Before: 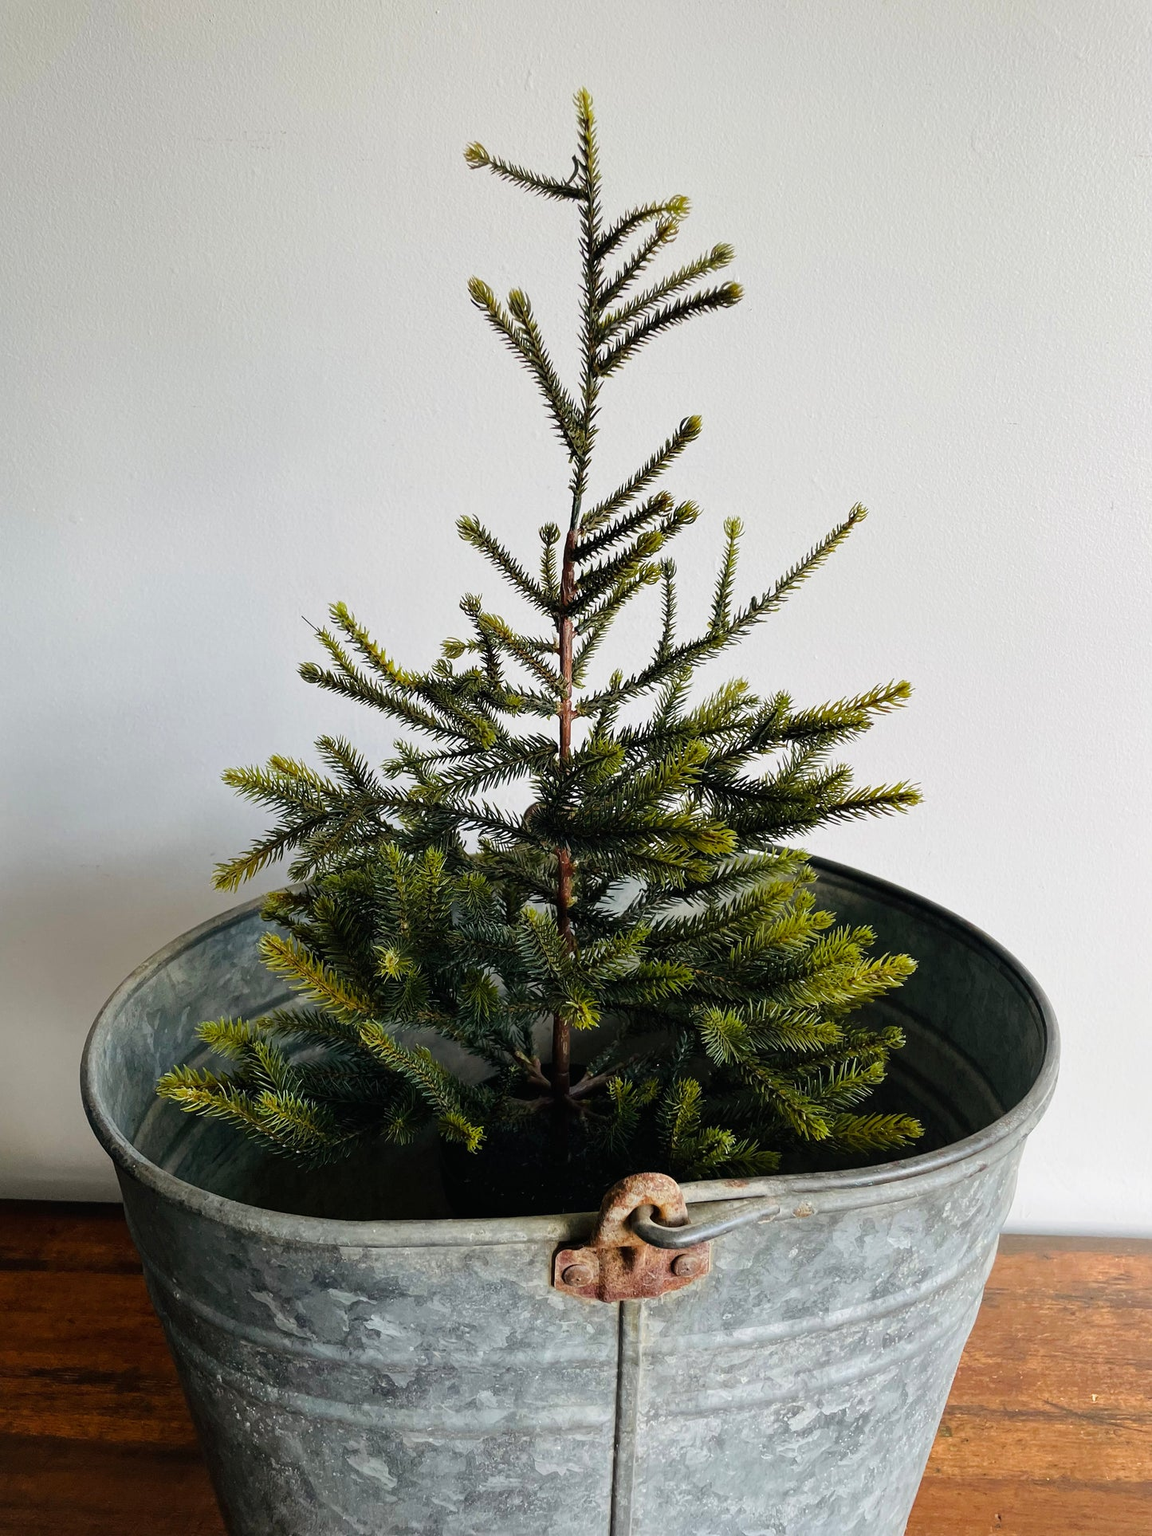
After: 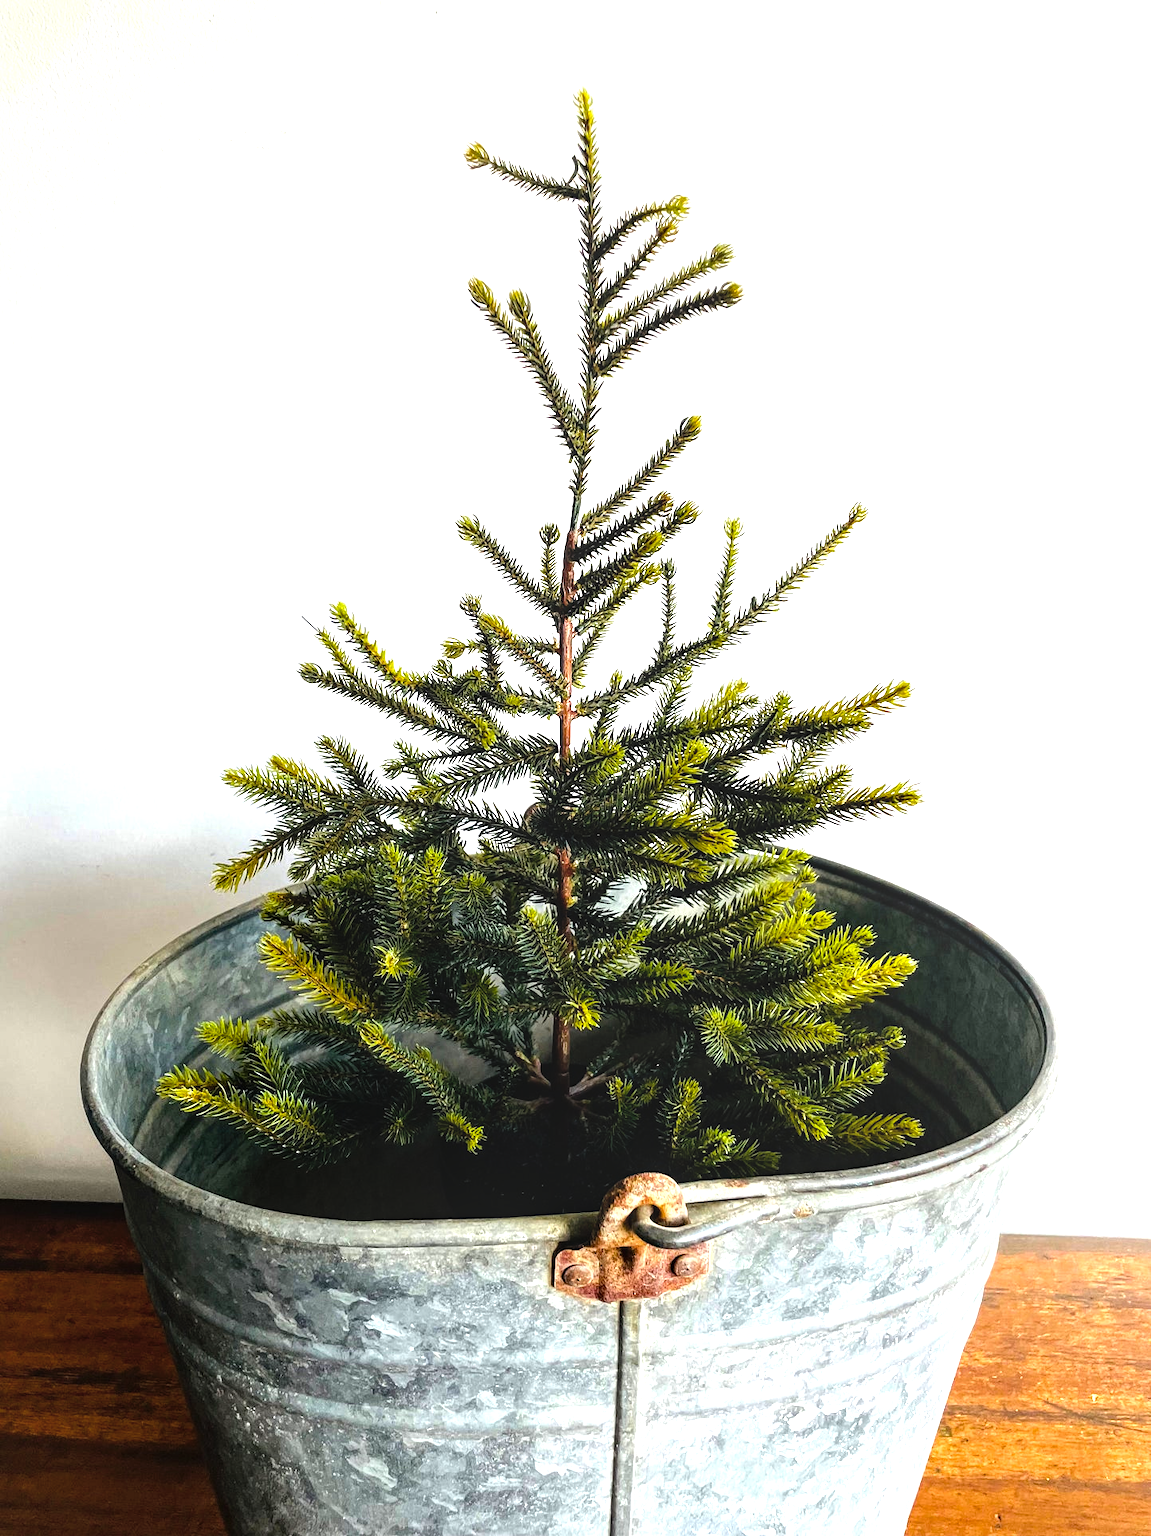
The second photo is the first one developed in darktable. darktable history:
tone equalizer: -8 EV -0.754 EV, -7 EV -0.686 EV, -6 EV -0.566 EV, -5 EV -0.367 EV, -3 EV 0.368 EV, -2 EV 0.6 EV, -1 EV 0.689 EV, +0 EV 0.743 EV
local contrast: on, module defaults
color balance rgb: linear chroma grading › shadows -3.518%, linear chroma grading › highlights -4.327%, perceptual saturation grading › global saturation 17.68%, perceptual brilliance grading › global brilliance 12.208%, global vibrance 20%
